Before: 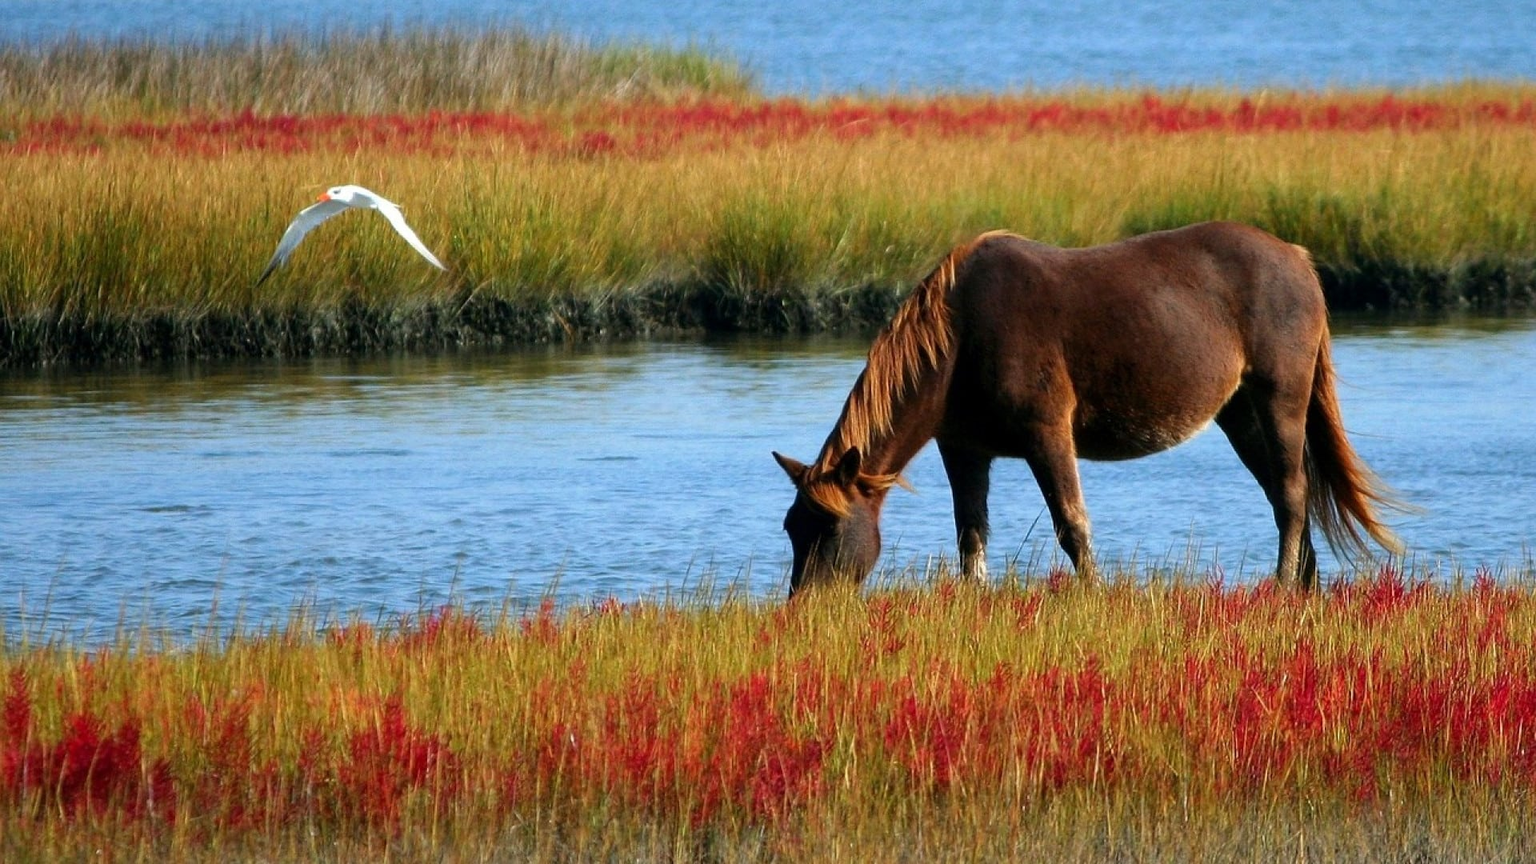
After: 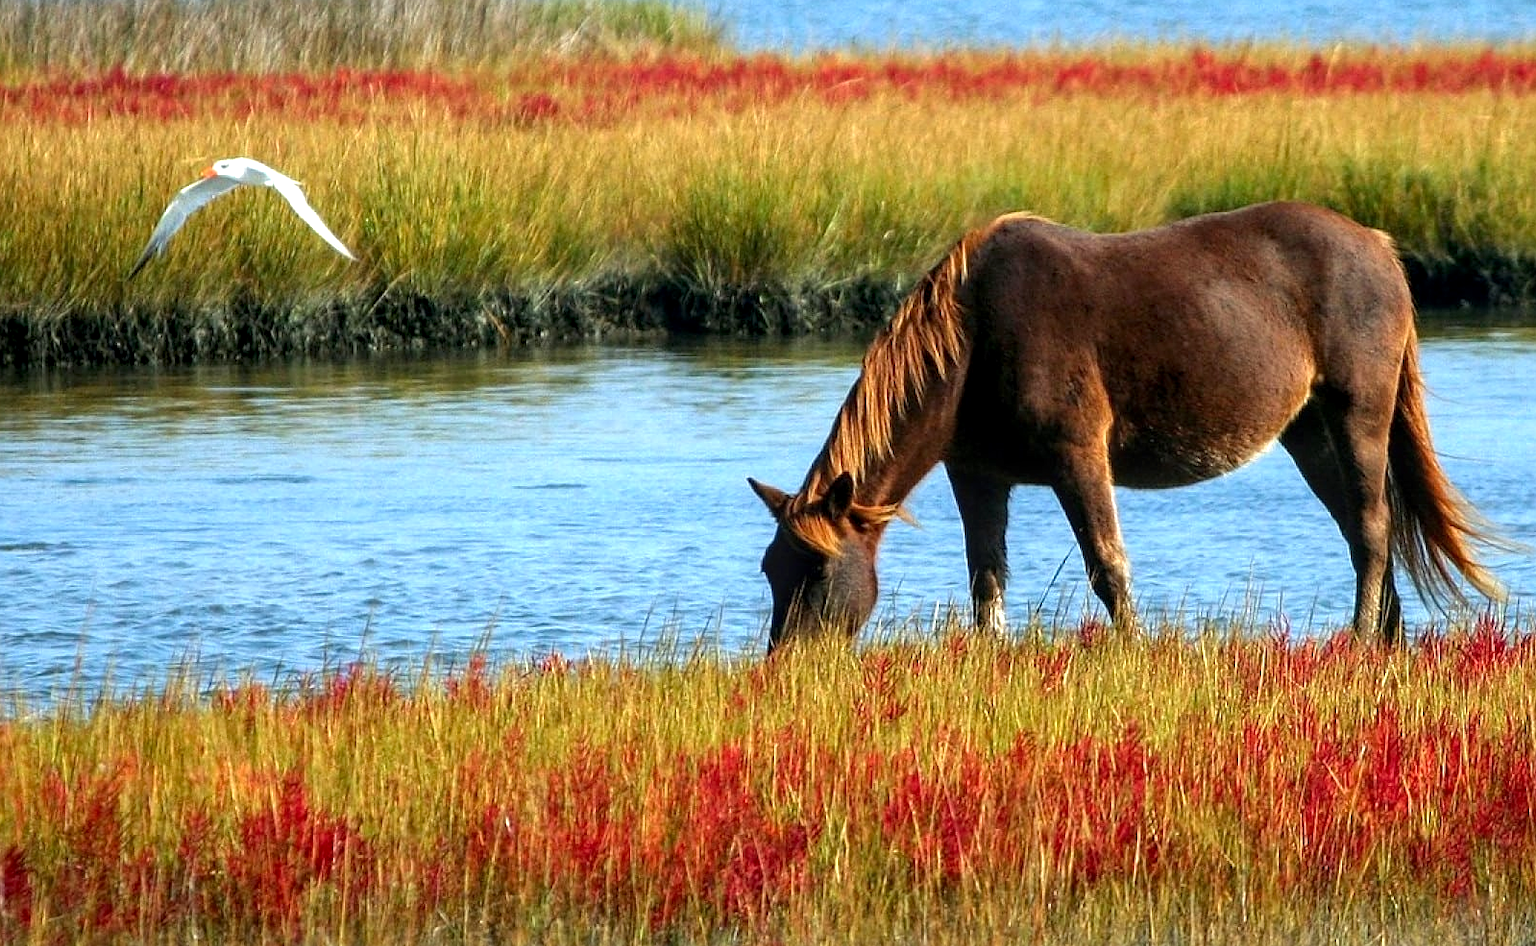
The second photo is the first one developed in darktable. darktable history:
exposure: black level correction 0.001, exposure 0.499 EV, compensate highlight preservation false
local contrast: on, module defaults
crop: left 9.775%, top 6.212%, right 6.915%, bottom 2.518%
color correction: highlights a* -2.47, highlights b* 2.4
sharpen: amount 0.206
